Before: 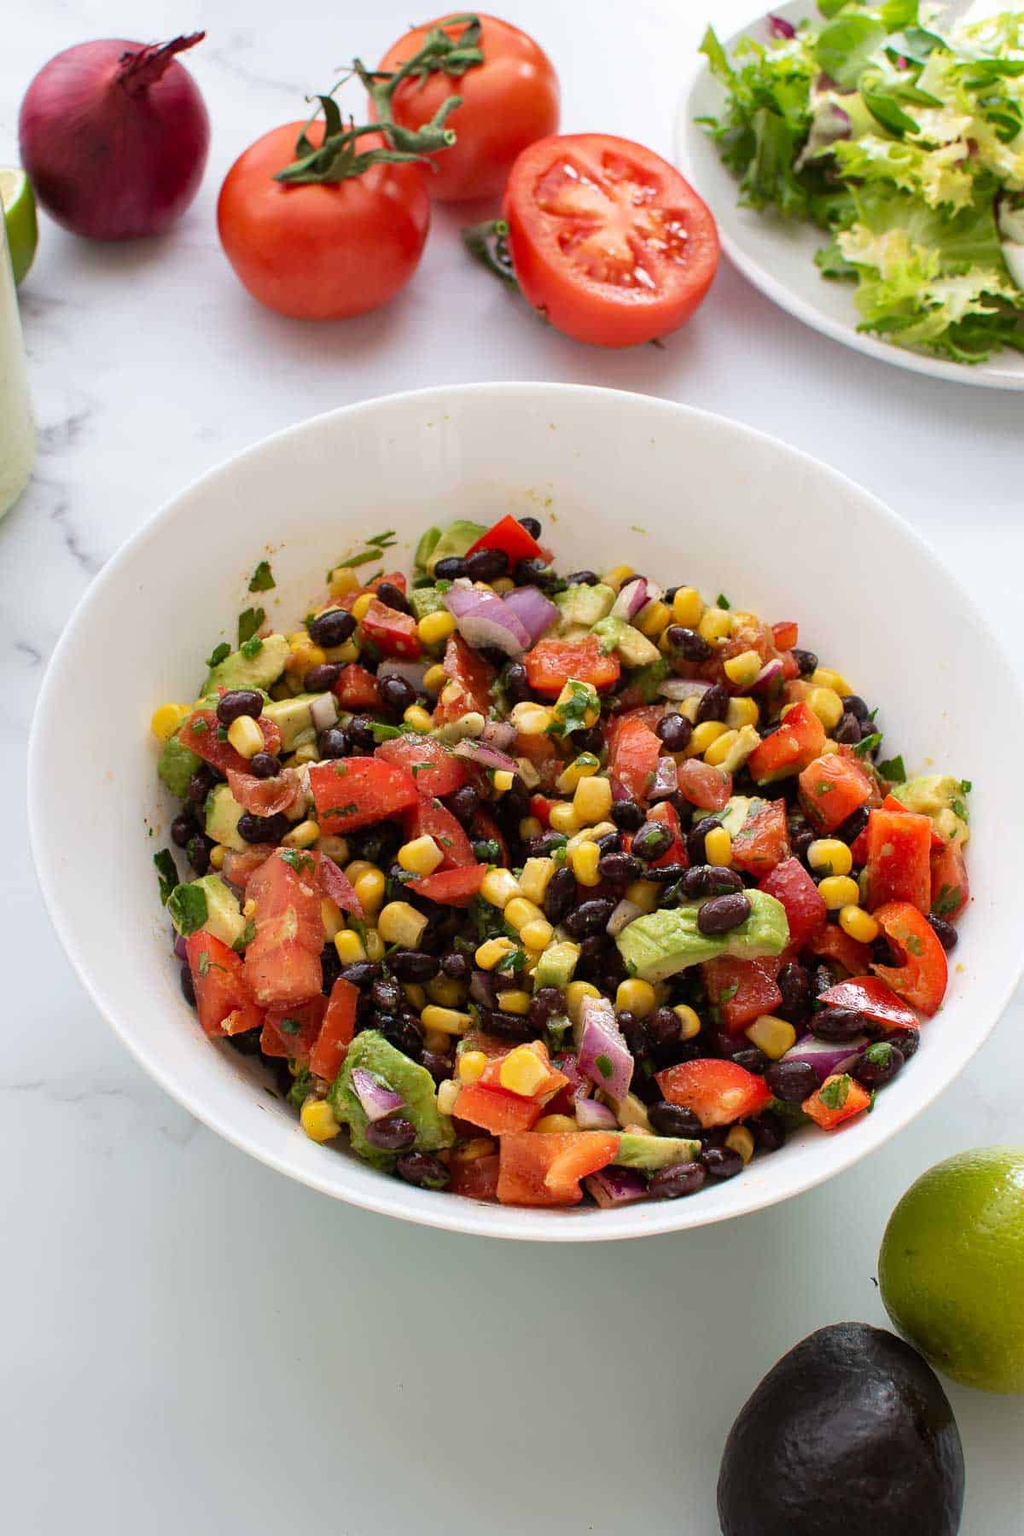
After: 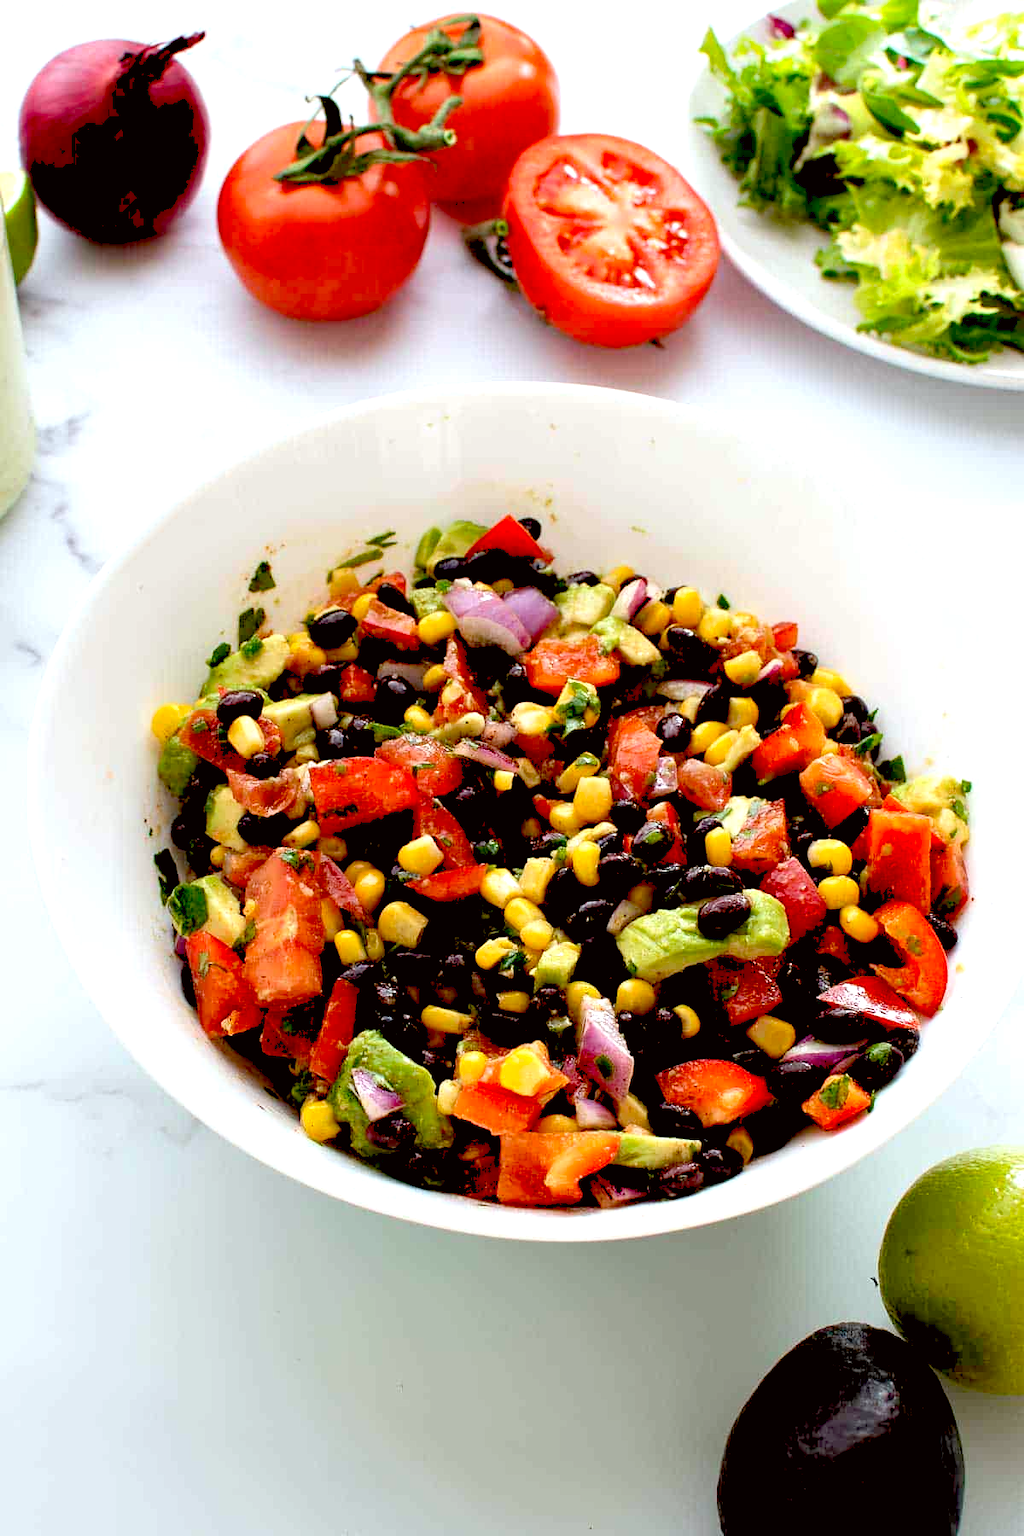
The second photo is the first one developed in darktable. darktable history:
color correction: highlights a* -2.73, highlights b* -2.09, shadows a* 2.41, shadows b* 2.73
exposure: black level correction 0.04, exposure 0.5 EV, compensate highlight preservation false
